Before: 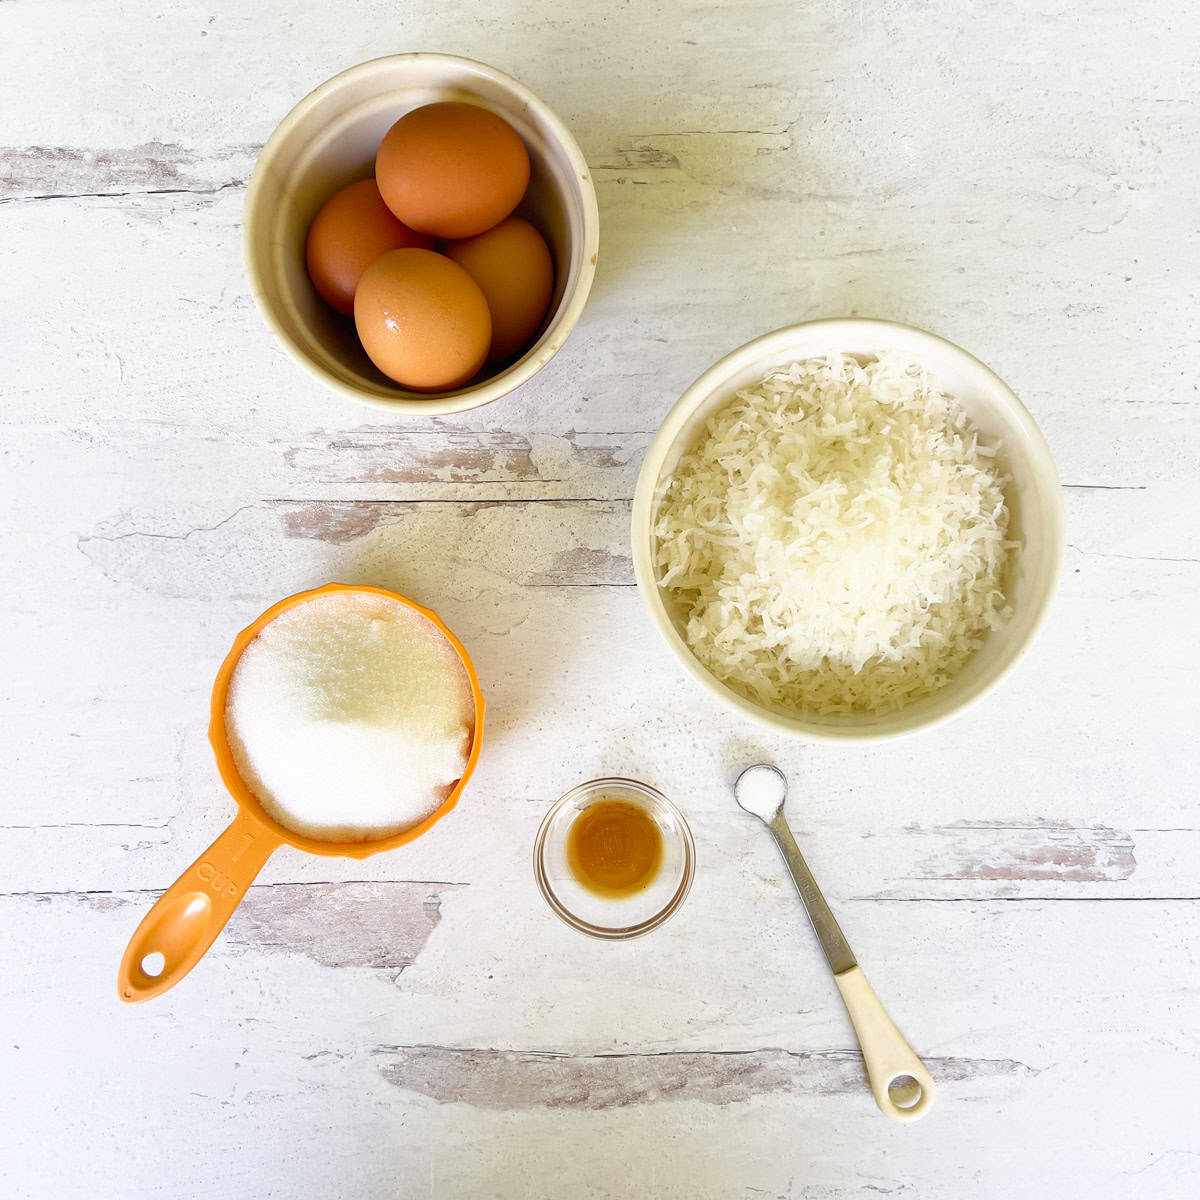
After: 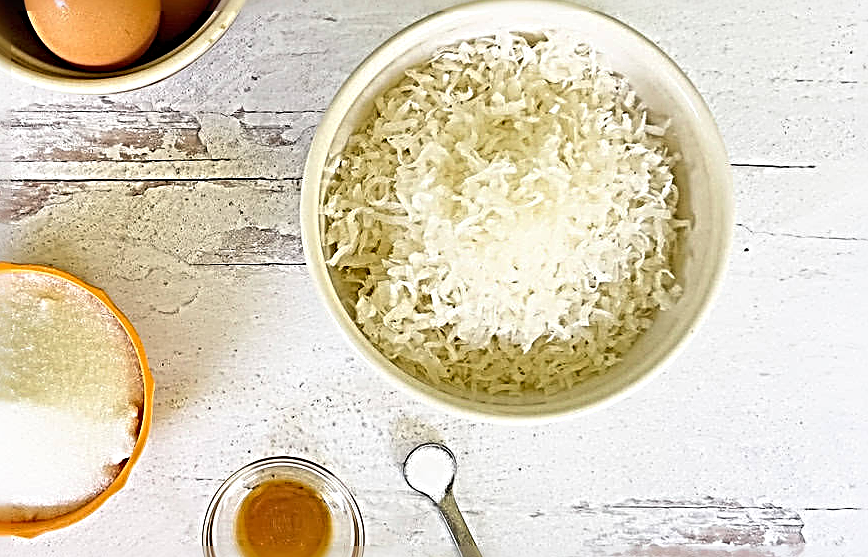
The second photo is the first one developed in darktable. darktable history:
sharpen: radius 4.032, amount 1.995
crop and rotate: left 27.621%, top 26.764%, bottom 26.778%
